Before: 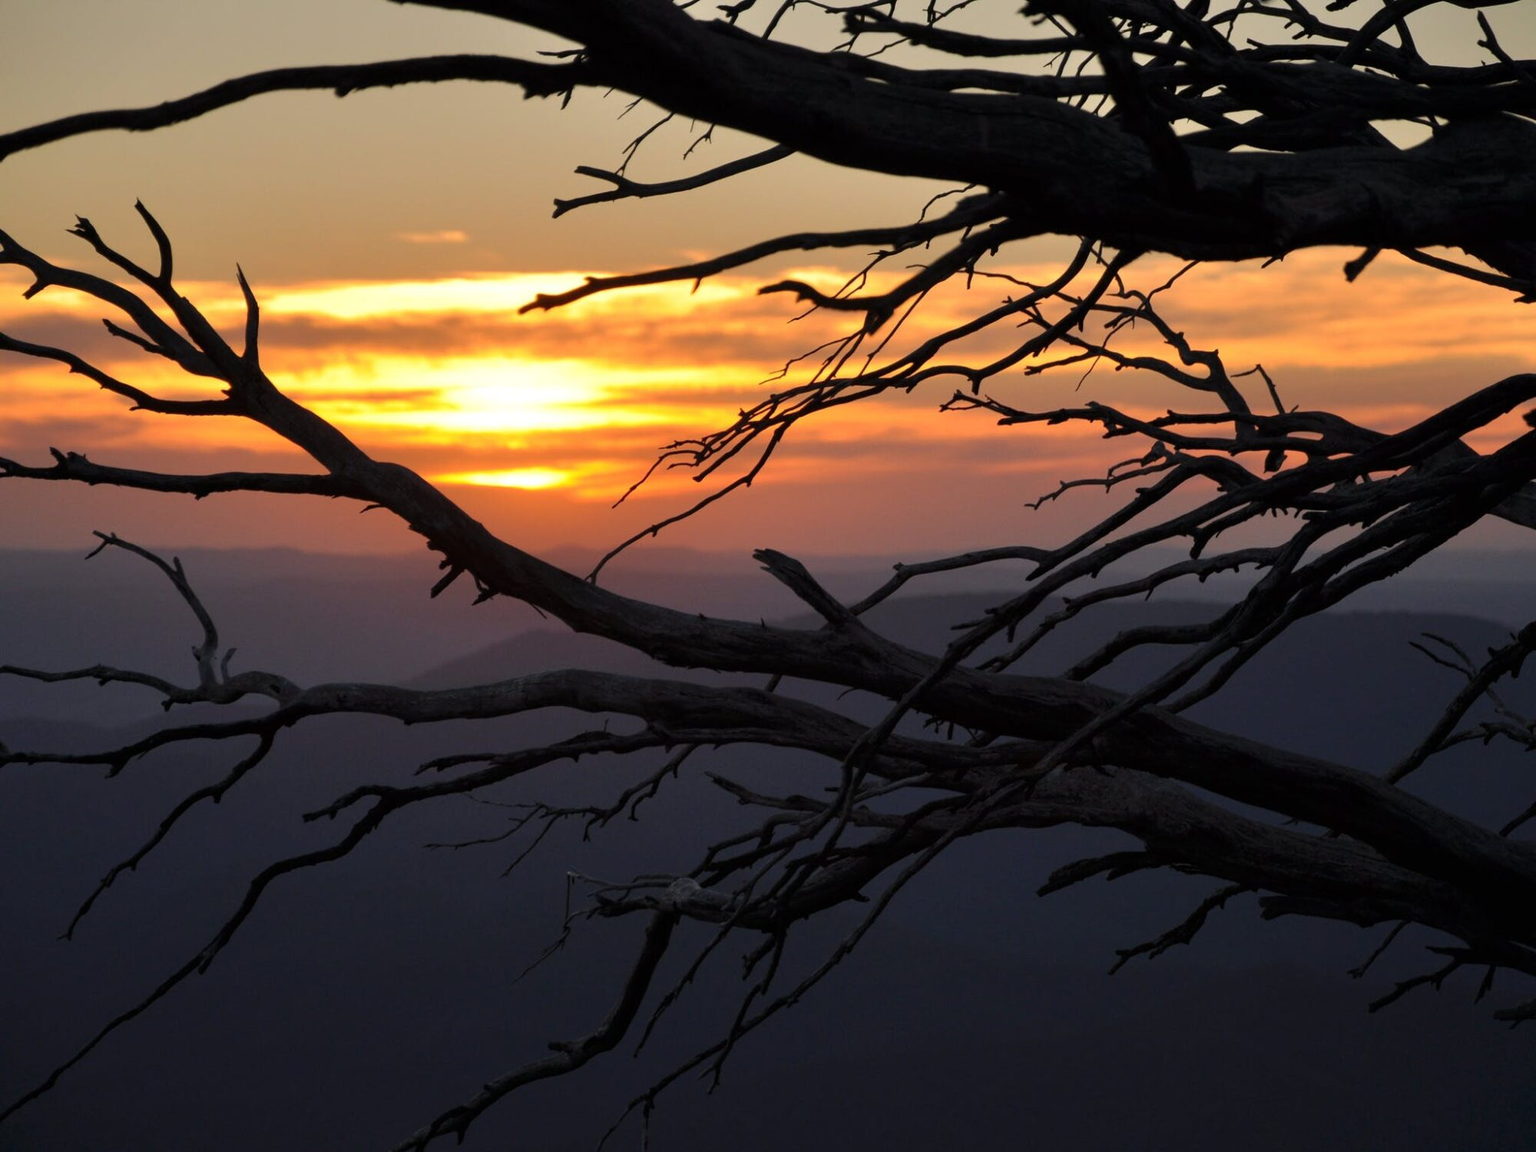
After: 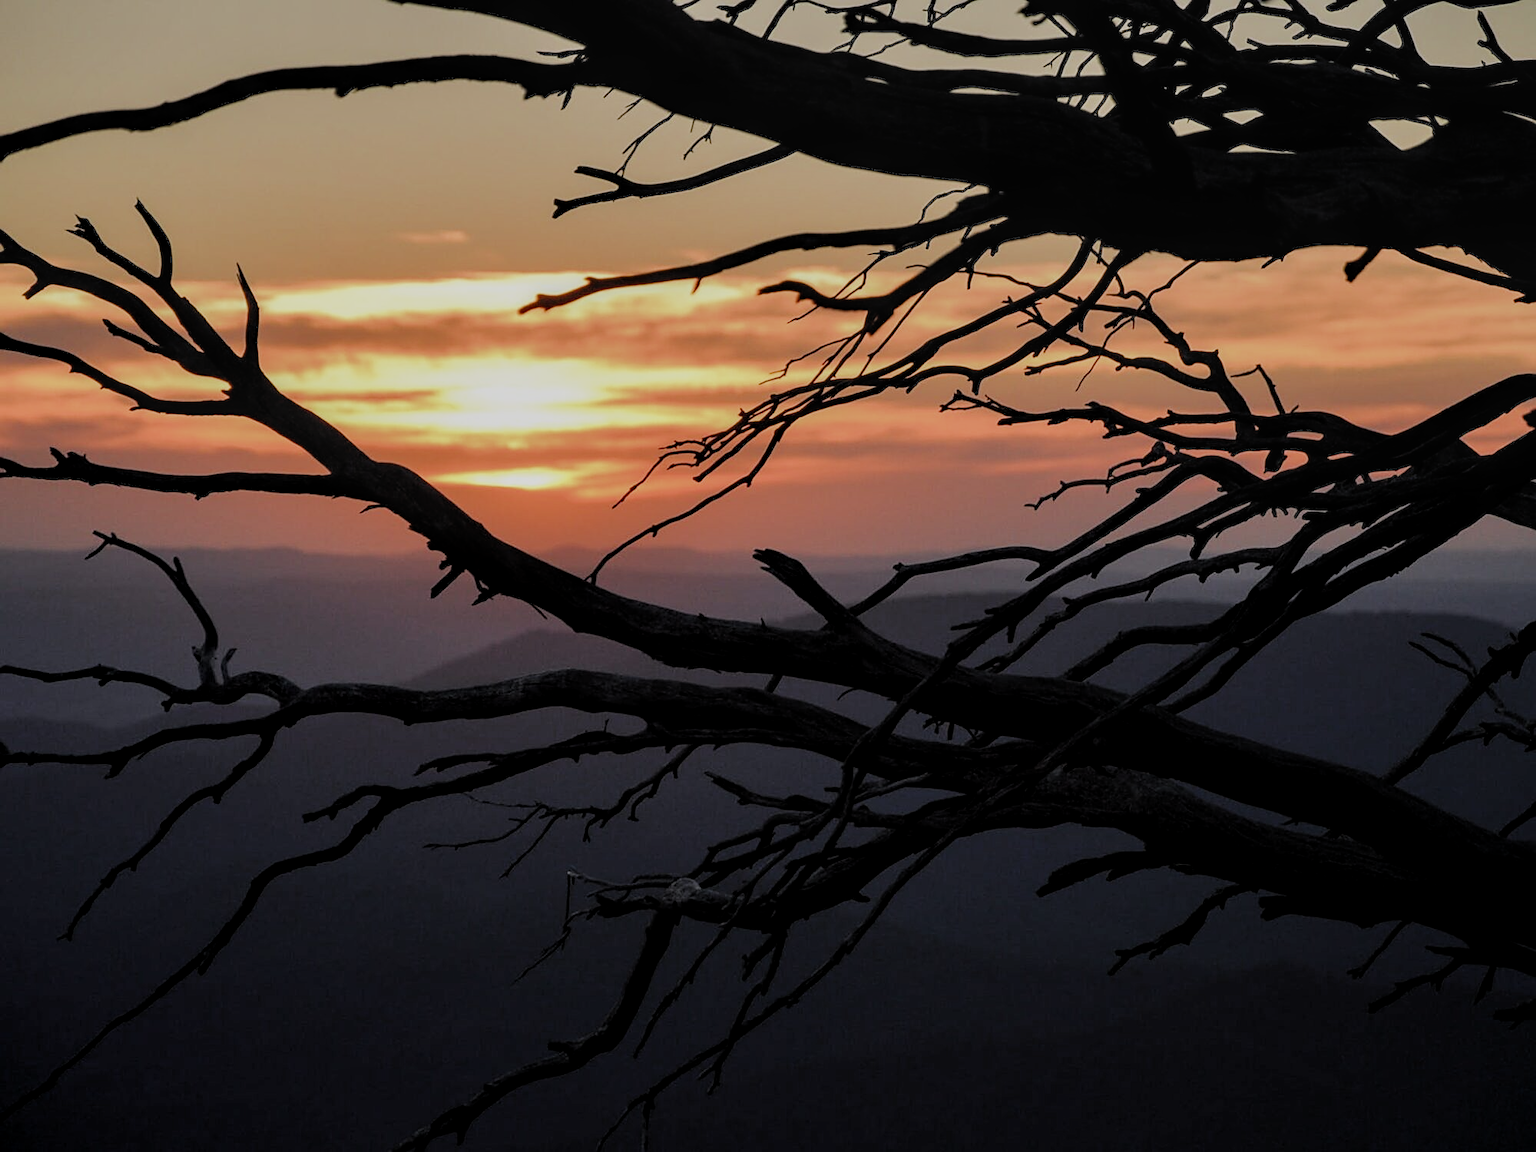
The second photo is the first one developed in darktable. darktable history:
local contrast: on, module defaults
filmic rgb: black relative exposure -7.65 EV, white relative exposure 4.56 EV, hardness 3.61, add noise in highlights 0.001, preserve chrominance max RGB, color science v3 (2019), use custom middle-gray values true, contrast in highlights soft
sharpen: on, module defaults
exposure: black level correction 0, exposure 0 EV, compensate highlight preservation false
